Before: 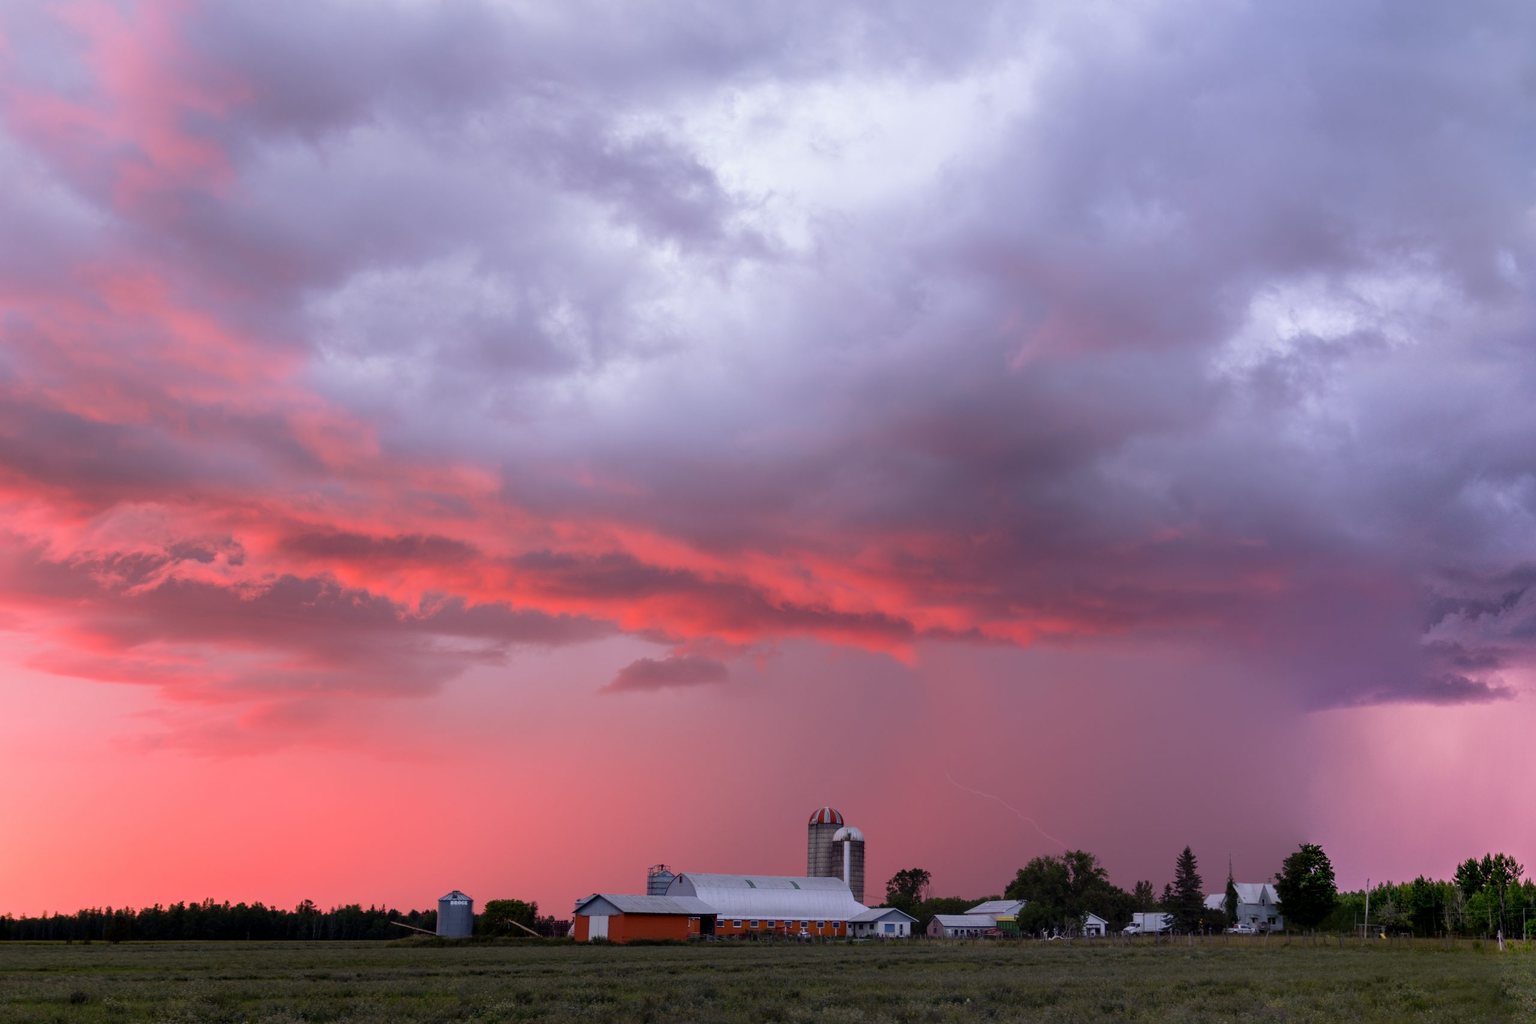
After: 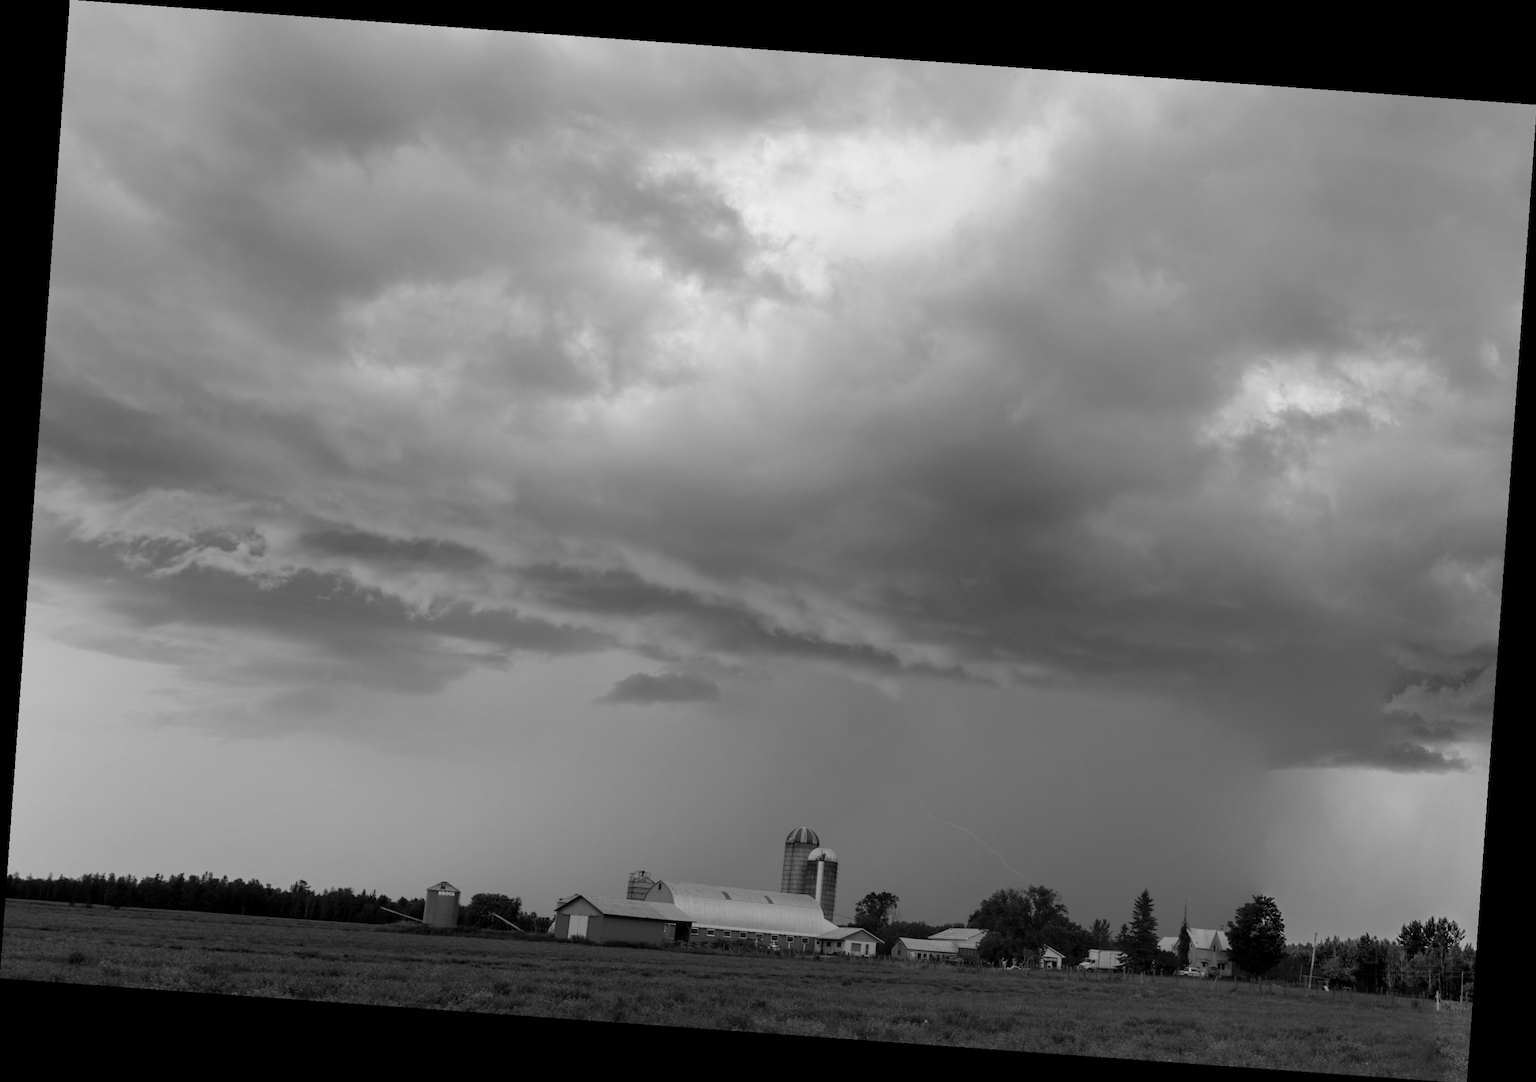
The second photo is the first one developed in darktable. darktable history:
monochrome: a 32, b 64, size 2.3, highlights 1
rotate and perspective: rotation 4.1°, automatic cropping off
